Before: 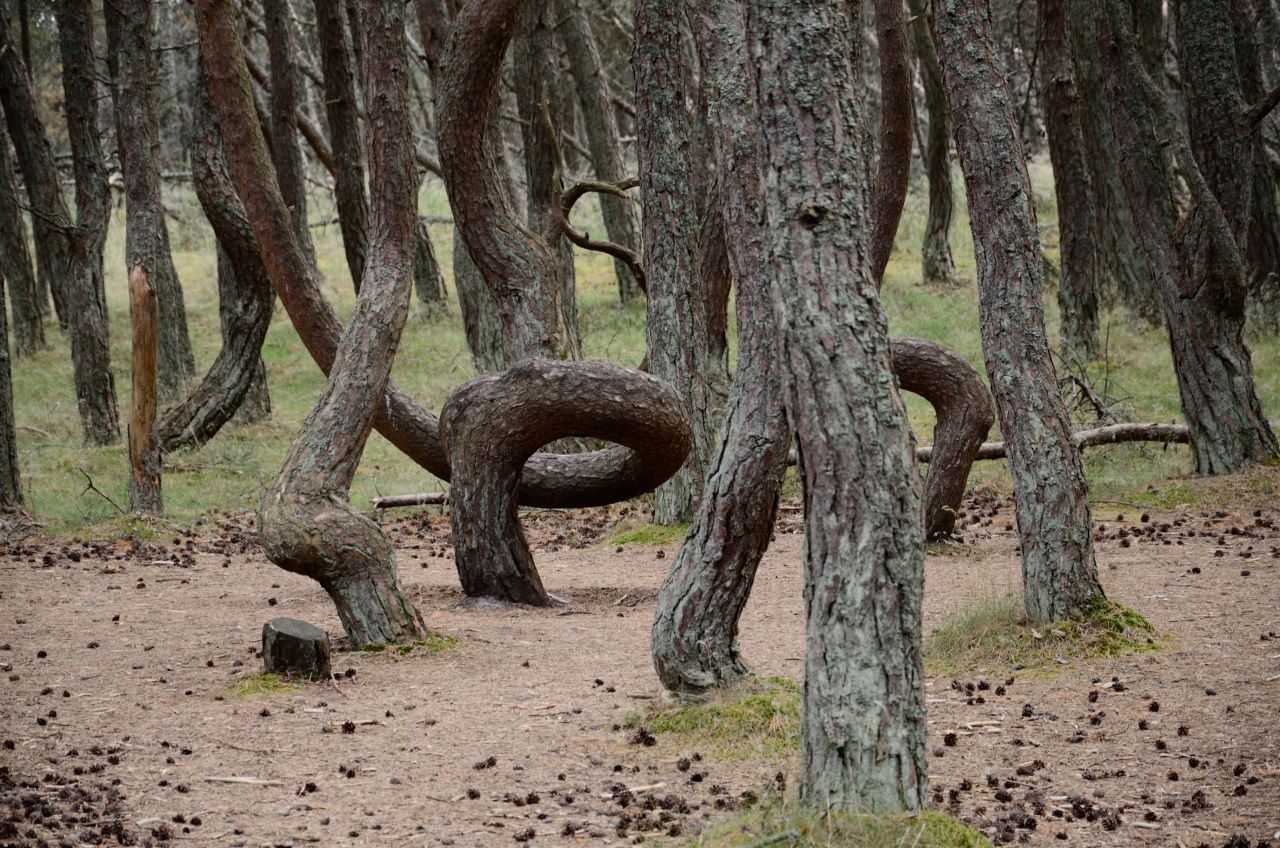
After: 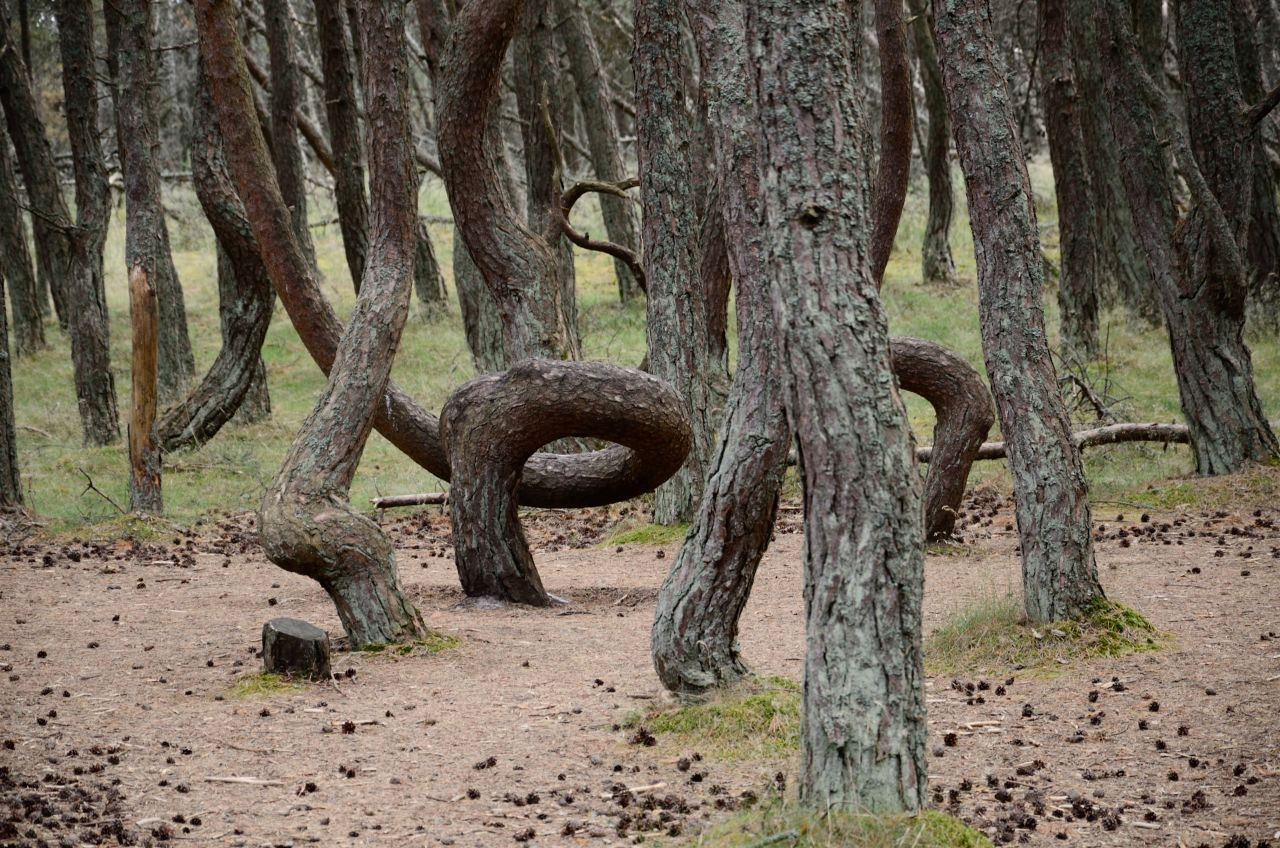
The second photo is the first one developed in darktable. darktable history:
exposure: exposure 0.125 EV, compensate highlight preservation false
